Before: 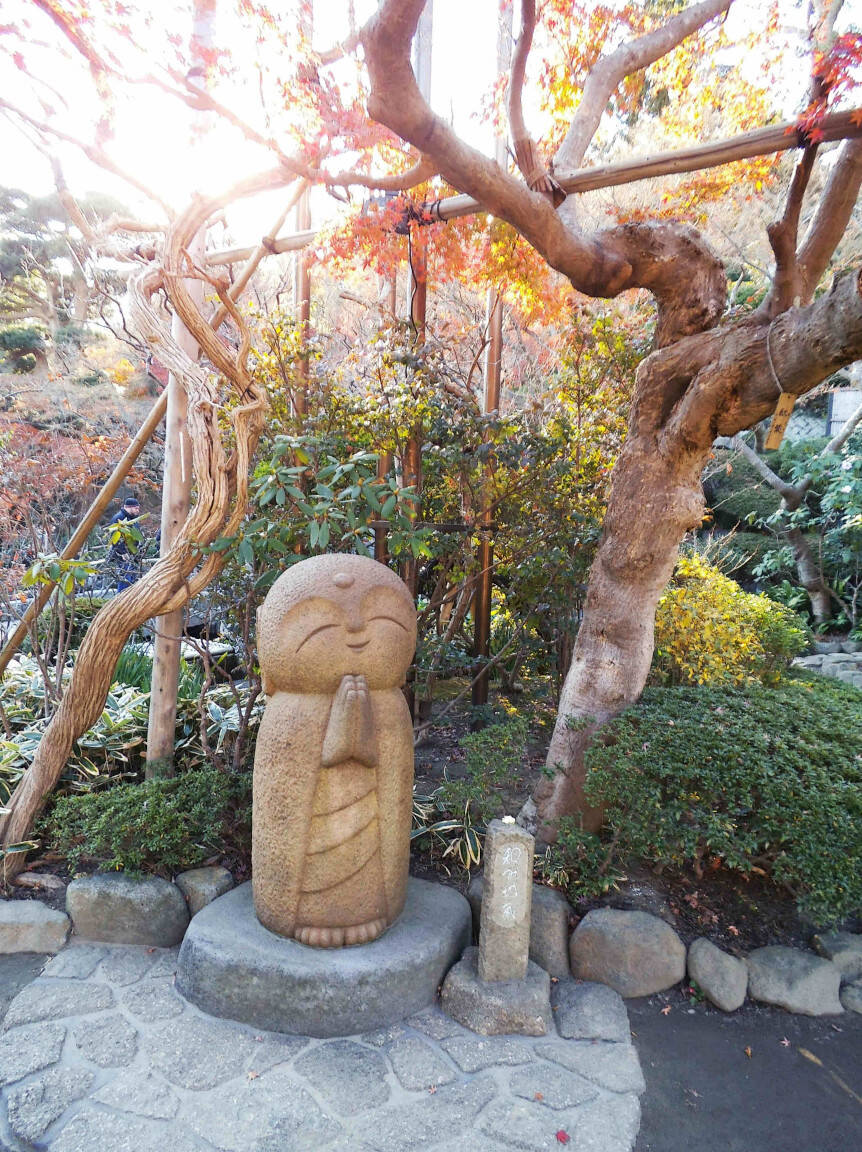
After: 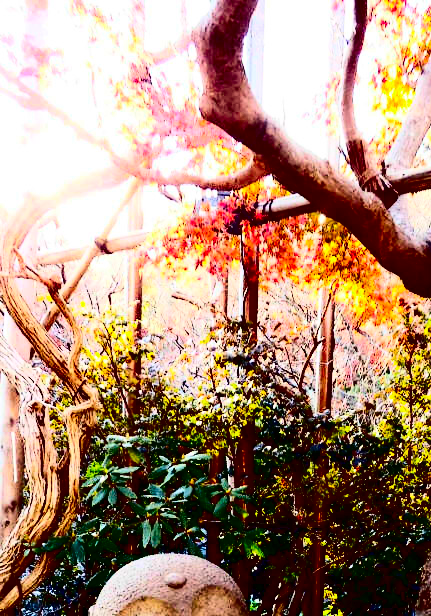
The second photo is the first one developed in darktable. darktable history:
contrast brightness saturation: contrast 0.77, brightness -1, saturation 1
crop: left 19.556%, right 30.401%, bottom 46.458%
